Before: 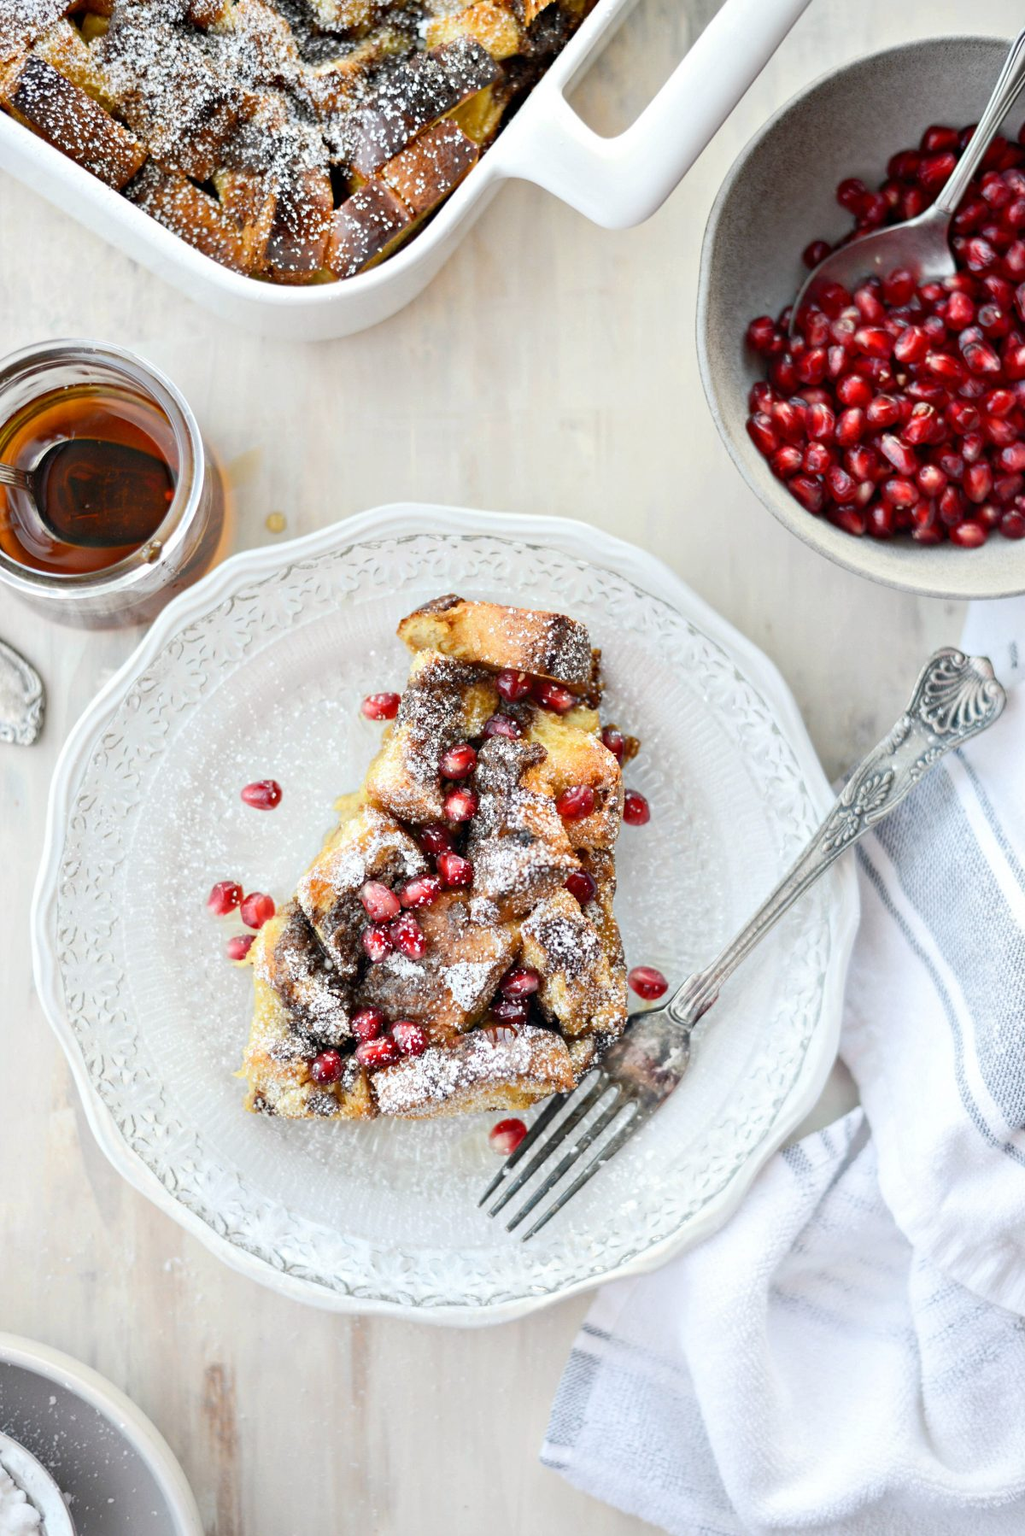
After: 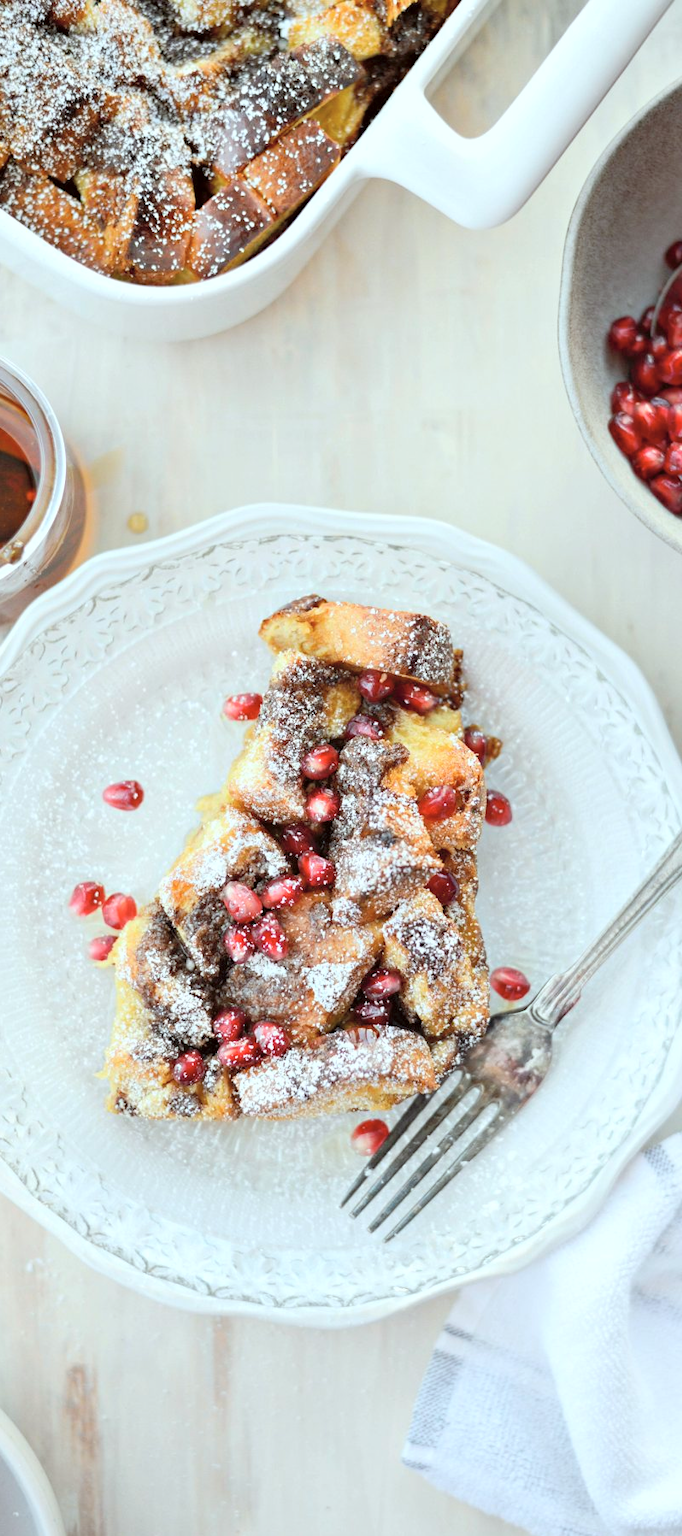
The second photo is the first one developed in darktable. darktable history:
crop and rotate: left 13.537%, right 19.796%
contrast brightness saturation: brightness 0.15
color correction: highlights a* -4.98, highlights b* -3.76, shadows a* 3.83, shadows b* 4.08
